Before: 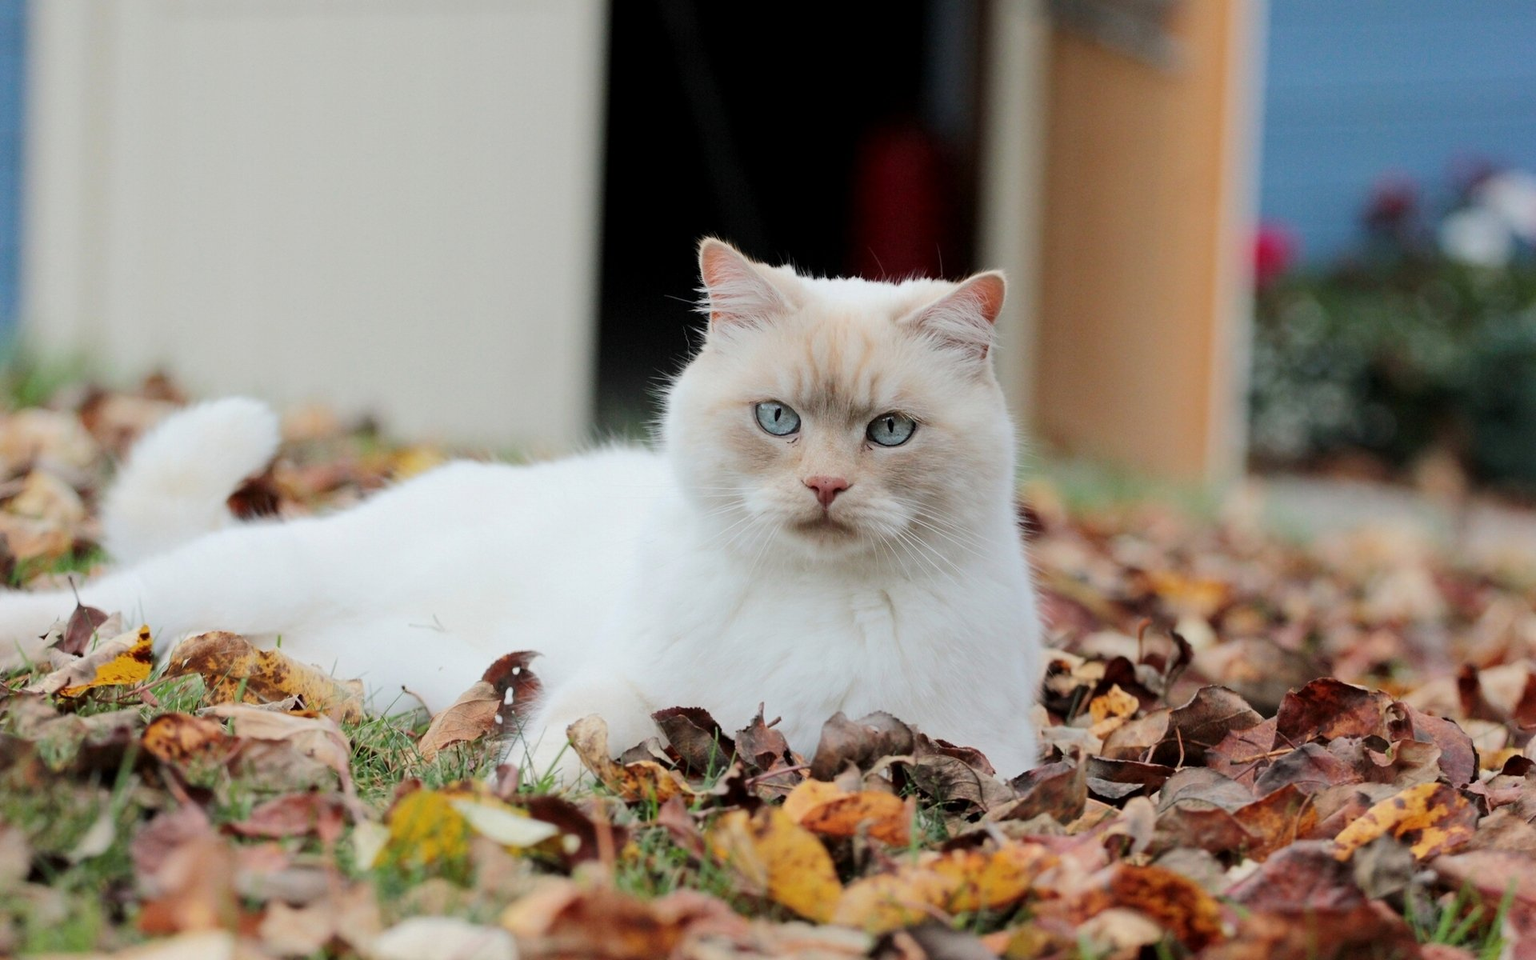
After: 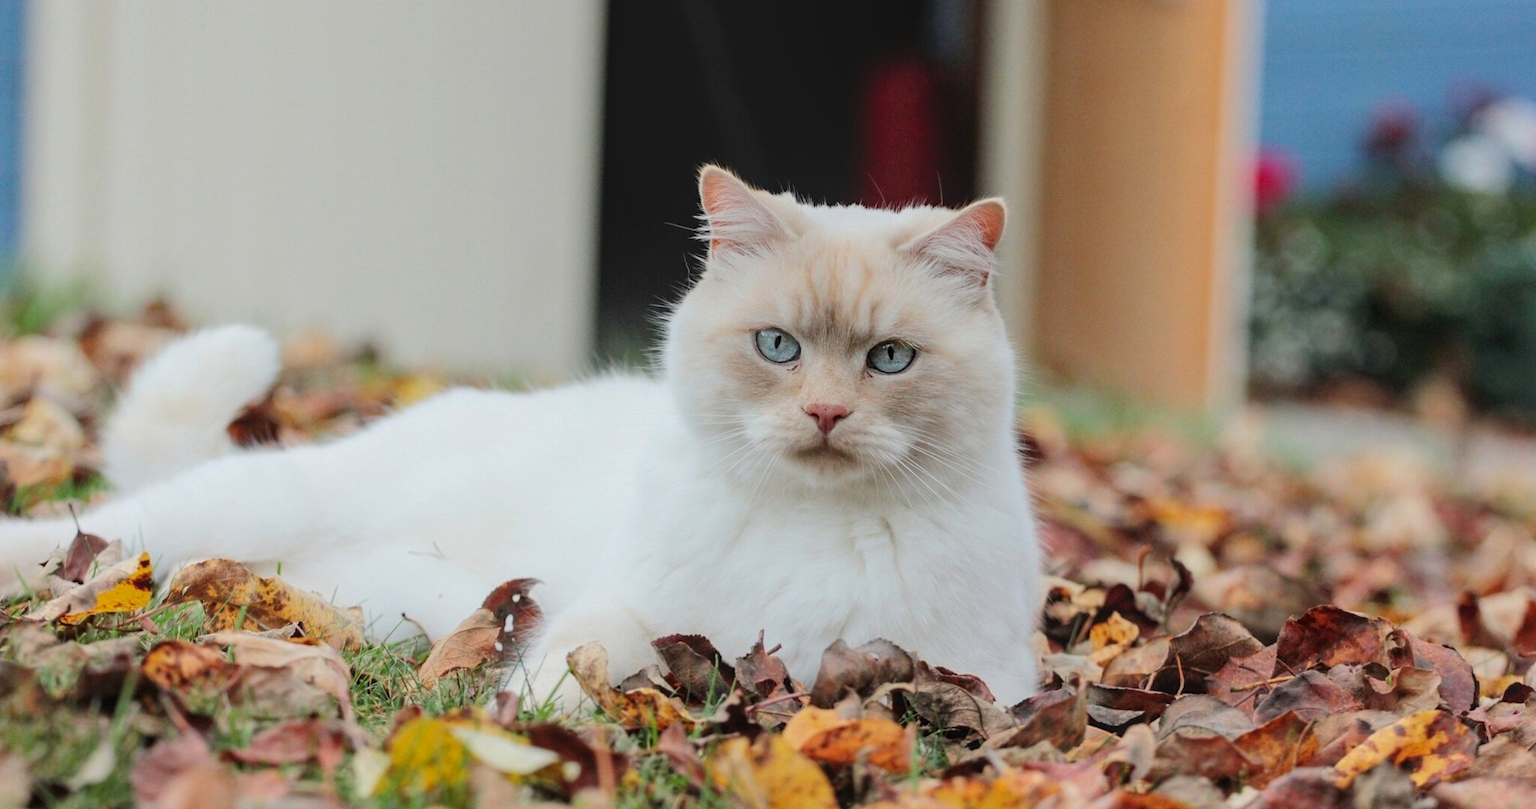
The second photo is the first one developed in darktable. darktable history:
crop: top 7.584%, bottom 8.036%
contrast brightness saturation: contrast -0.101, brightness 0.044, saturation 0.075
local contrast: on, module defaults
